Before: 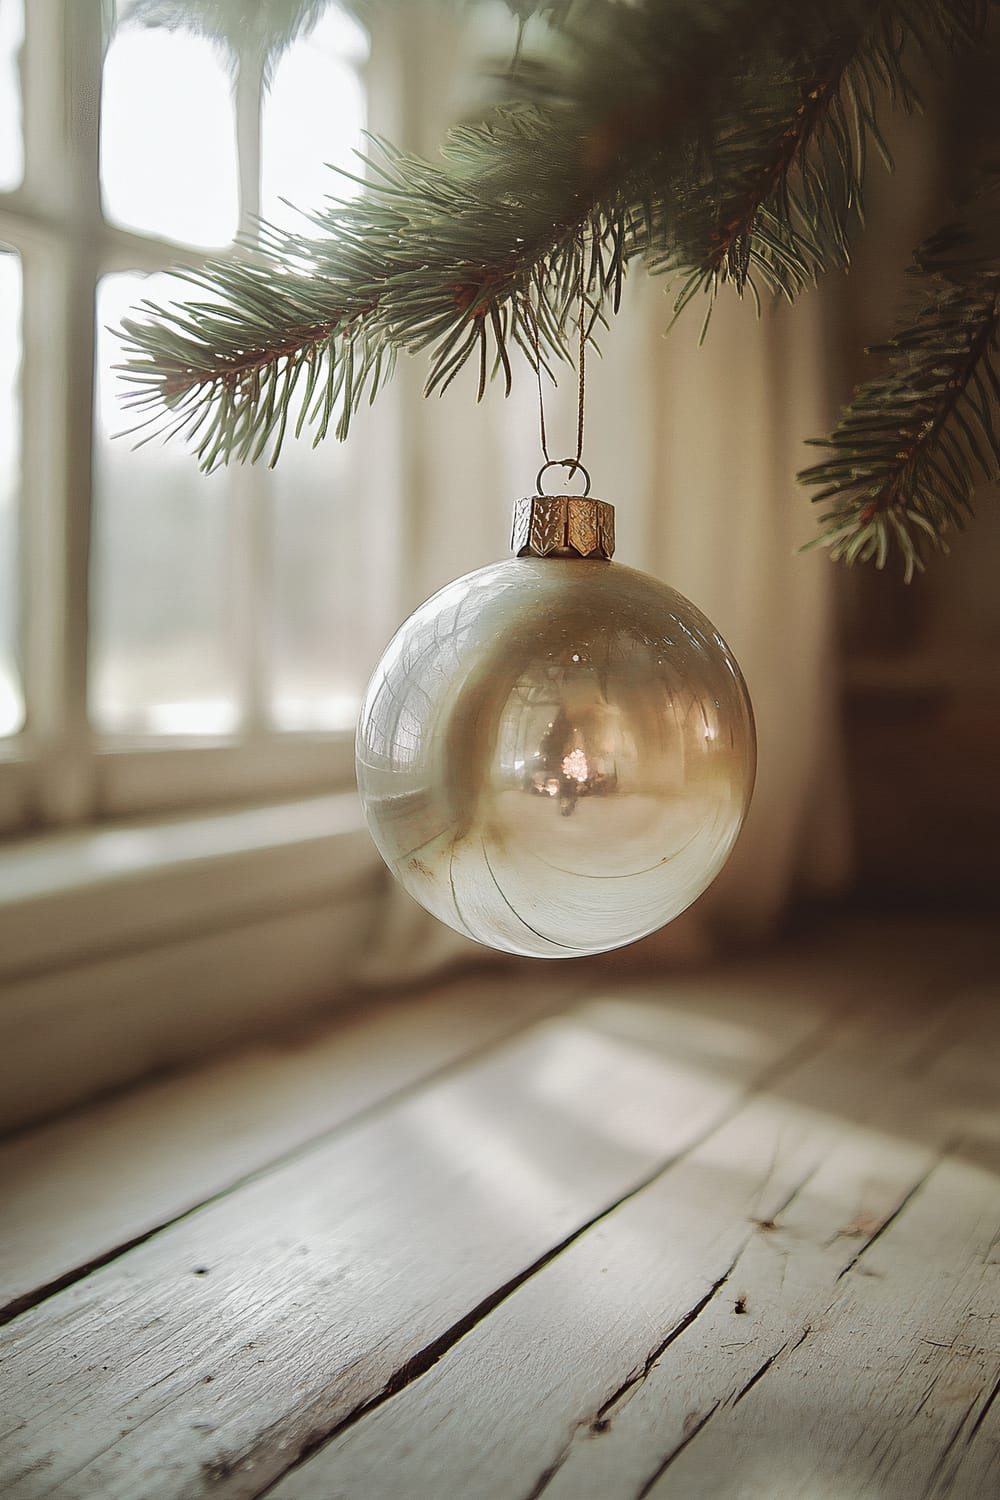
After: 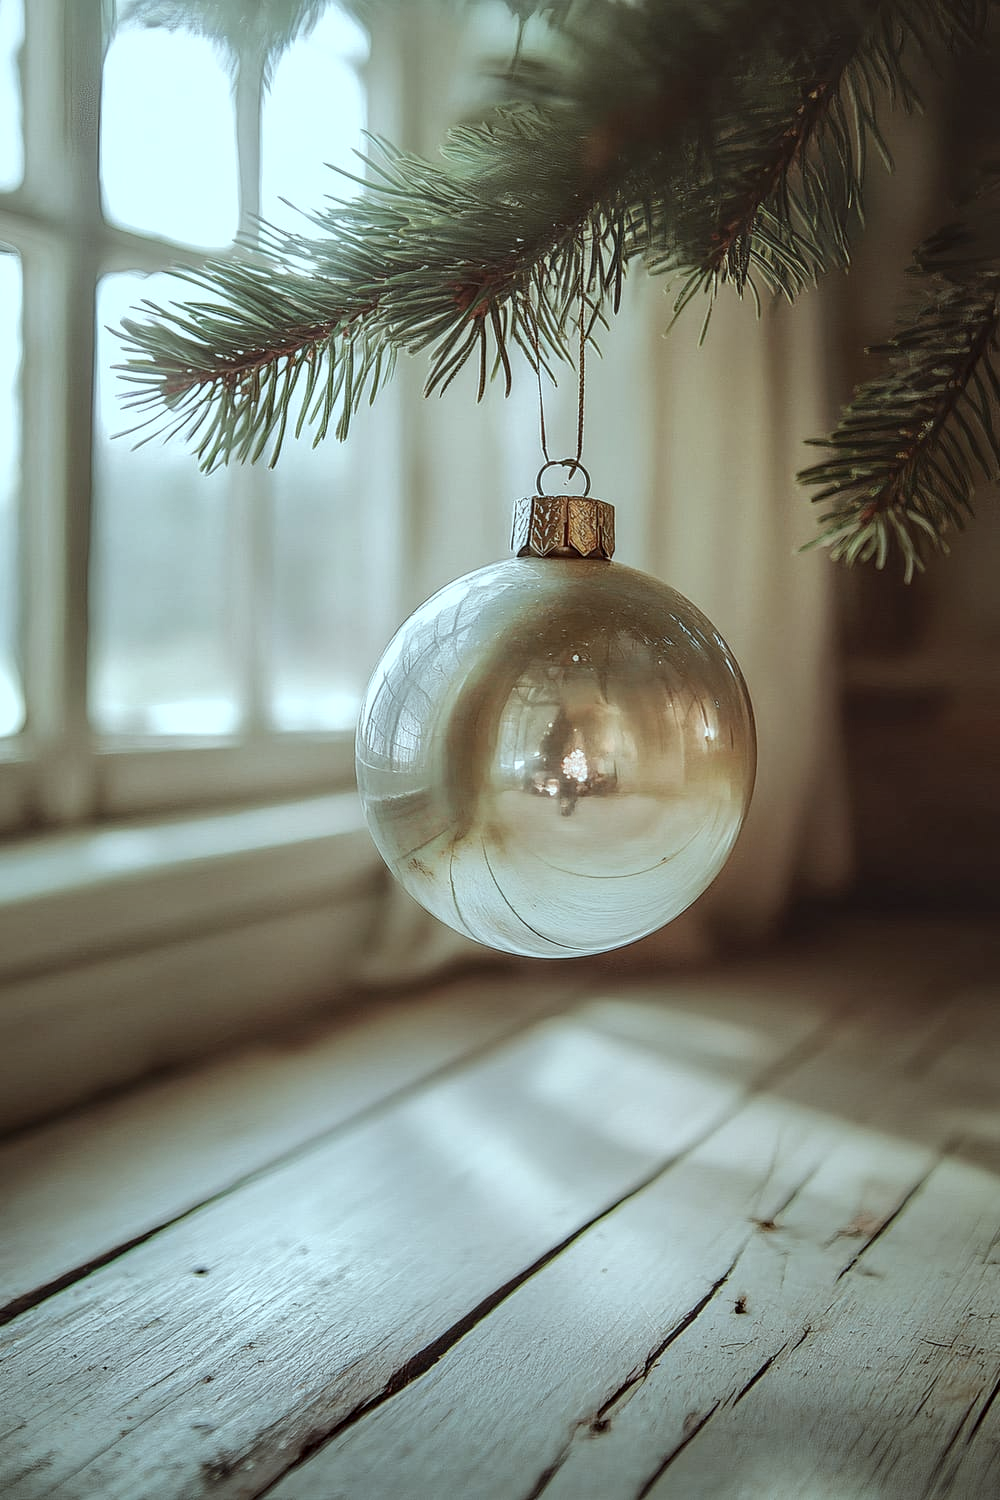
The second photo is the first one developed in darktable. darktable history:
color correction: highlights a* -10.14, highlights b* -9.94
local contrast: highlights 27%, detail 130%
